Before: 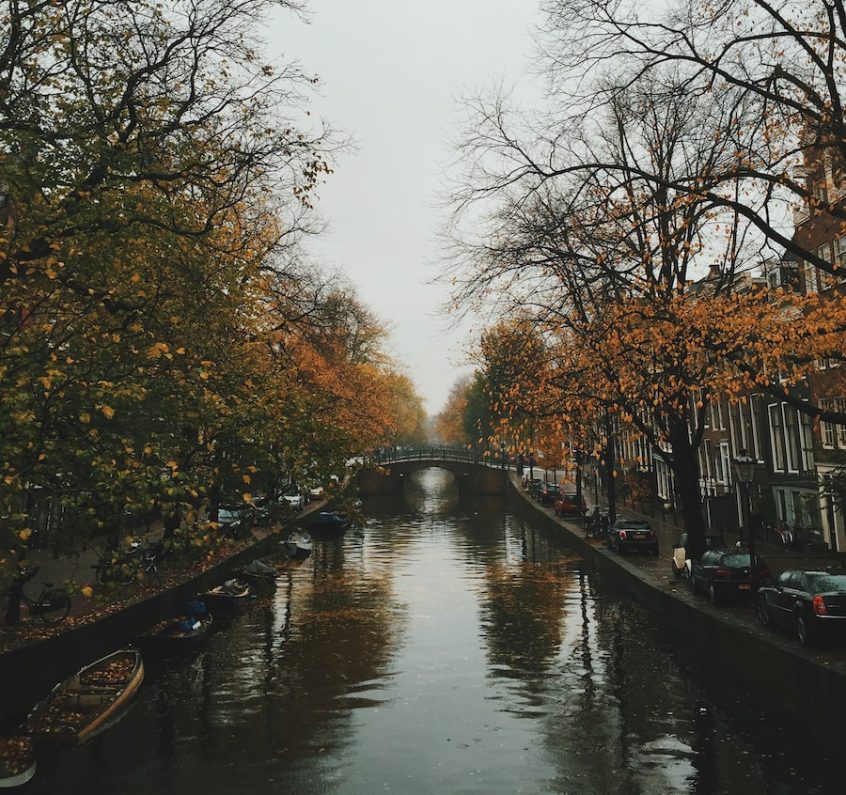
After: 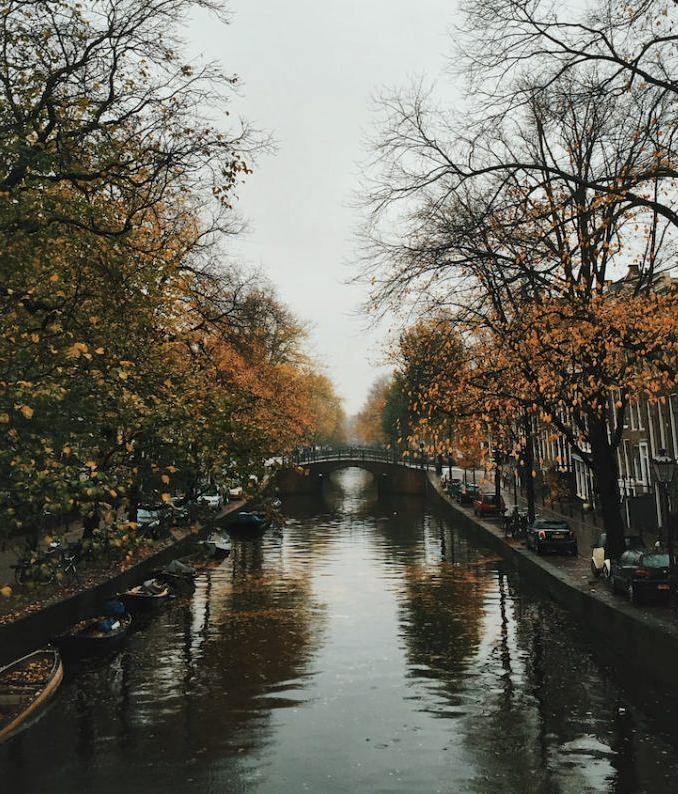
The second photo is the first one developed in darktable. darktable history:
crop and rotate: left 9.597%, right 10.195%
local contrast: mode bilateral grid, contrast 20, coarseness 50, detail 159%, midtone range 0.2
